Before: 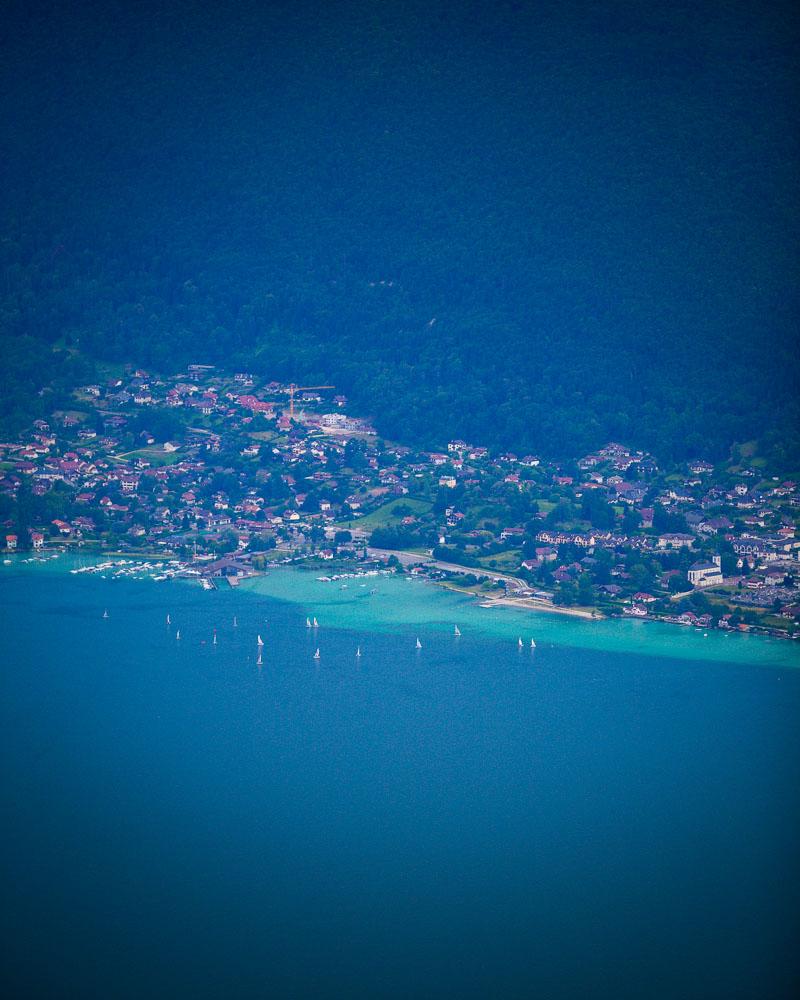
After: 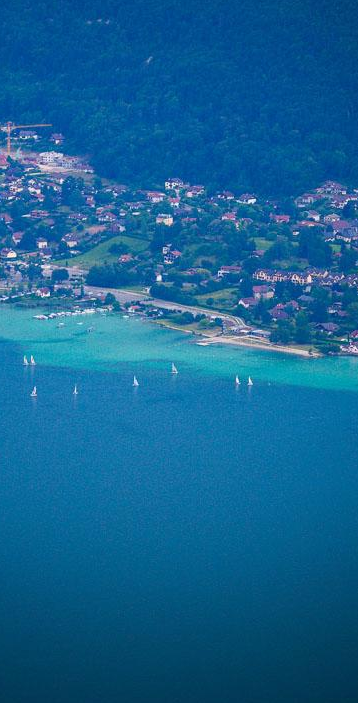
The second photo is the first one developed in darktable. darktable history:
crop: left 35.387%, top 26.213%, right 19.747%, bottom 3.44%
